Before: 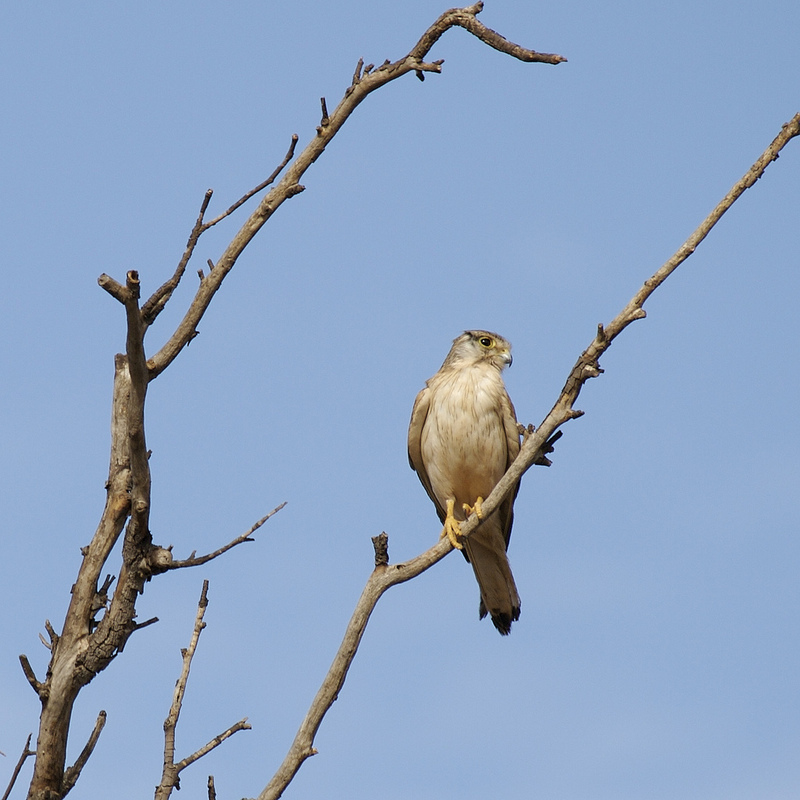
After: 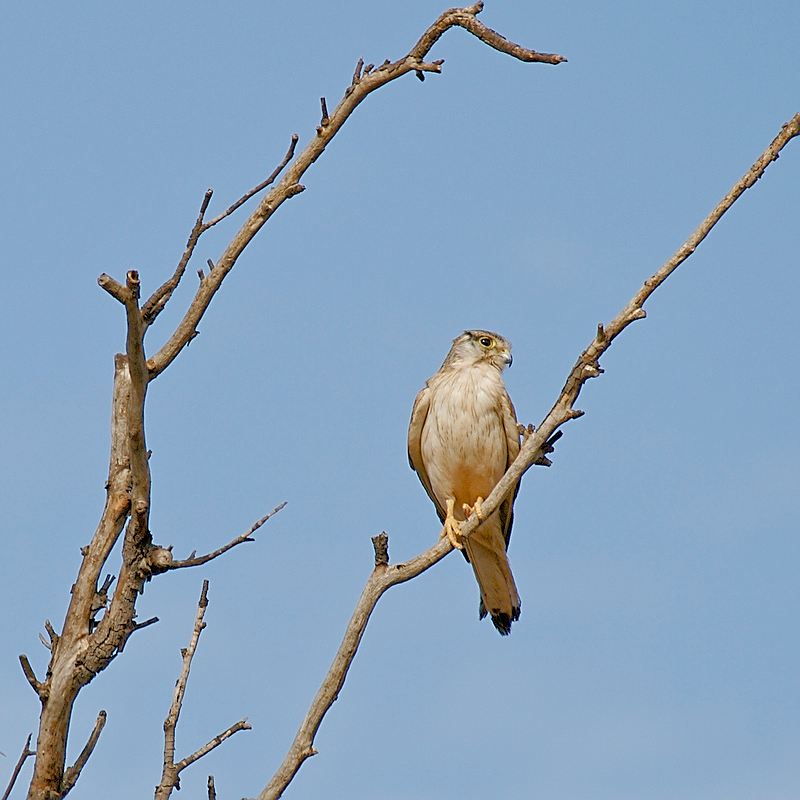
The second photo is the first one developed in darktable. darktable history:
sharpen: amount 0.497
color balance rgb: shadows lift › chroma 2.769%, shadows lift › hue 188.16°, perceptual saturation grading › global saturation 20%, perceptual saturation grading › highlights -50.575%, perceptual saturation grading › shadows 30.254%, contrast -10.529%
tone equalizer: -7 EV 0.159 EV, -6 EV 0.638 EV, -5 EV 1.13 EV, -4 EV 1.37 EV, -3 EV 1.16 EV, -2 EV 0.6 EV, -1 EV 0.147 EV
